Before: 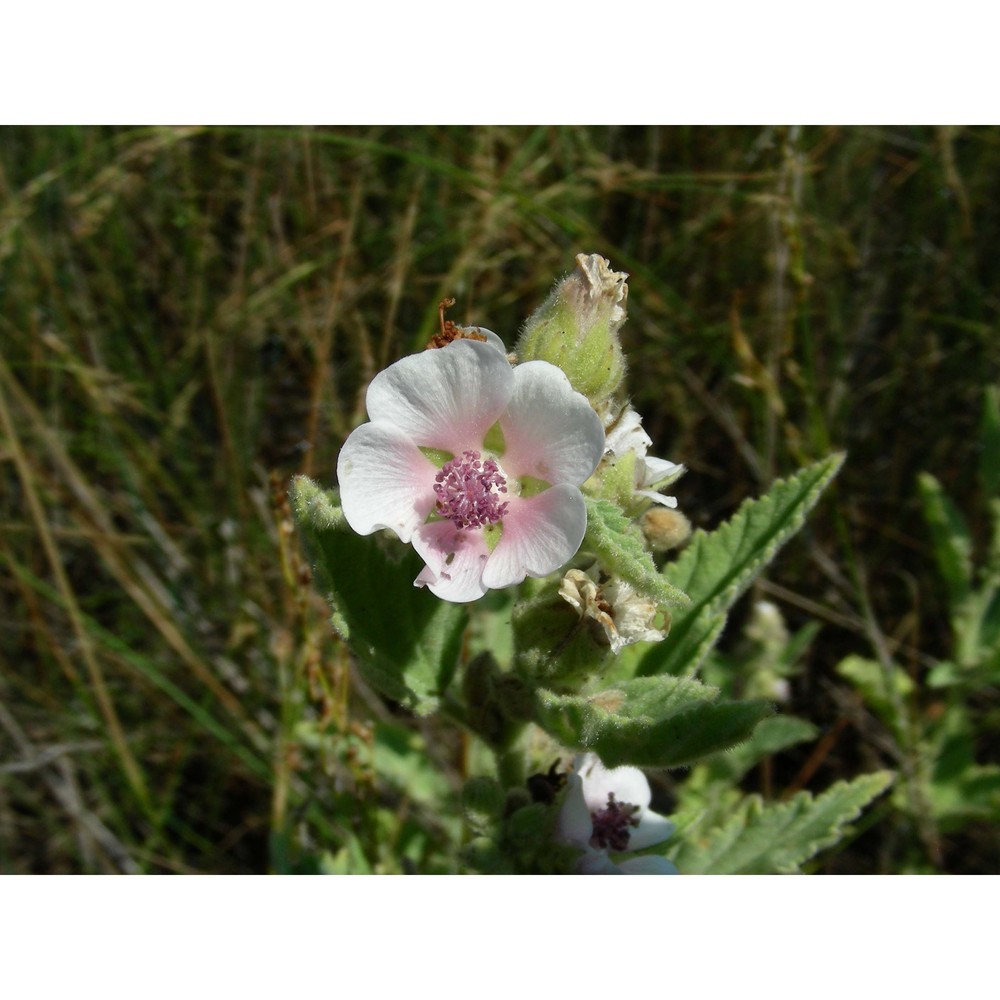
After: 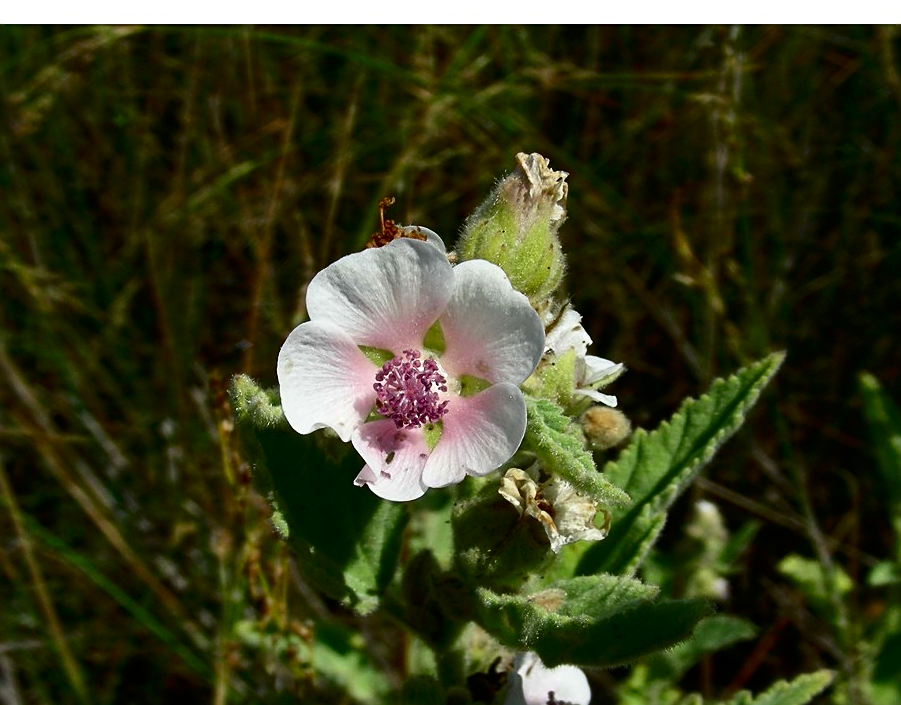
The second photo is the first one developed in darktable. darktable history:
crop: left 6%, top 10.13%, right 3.829%, bottom 19.314%
contrast brightness saturation: contrast 0.189, brightness -0.113, saturation 0.209
sharpen: on, module defaults
